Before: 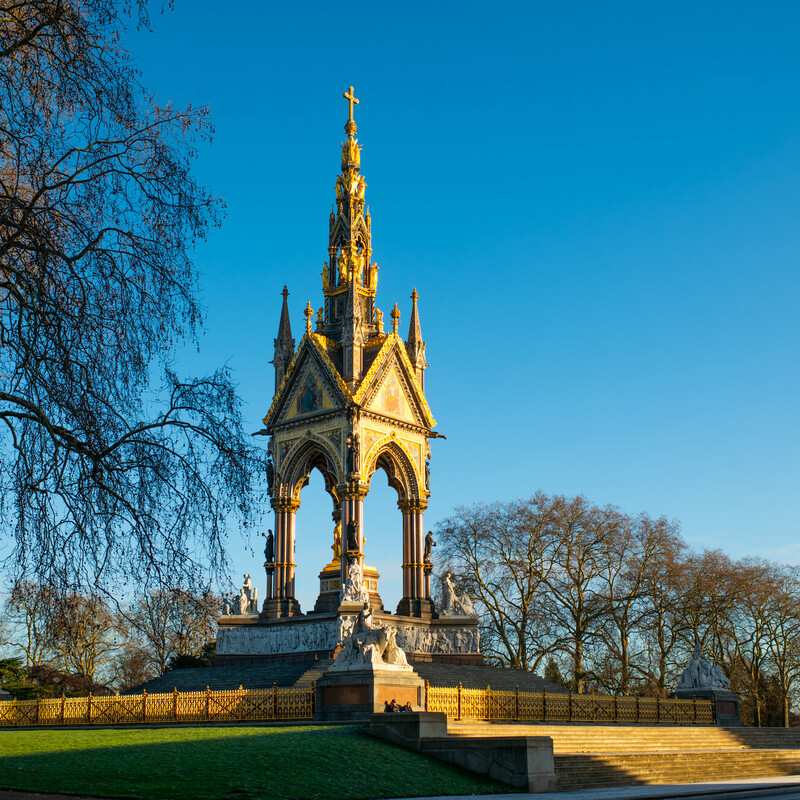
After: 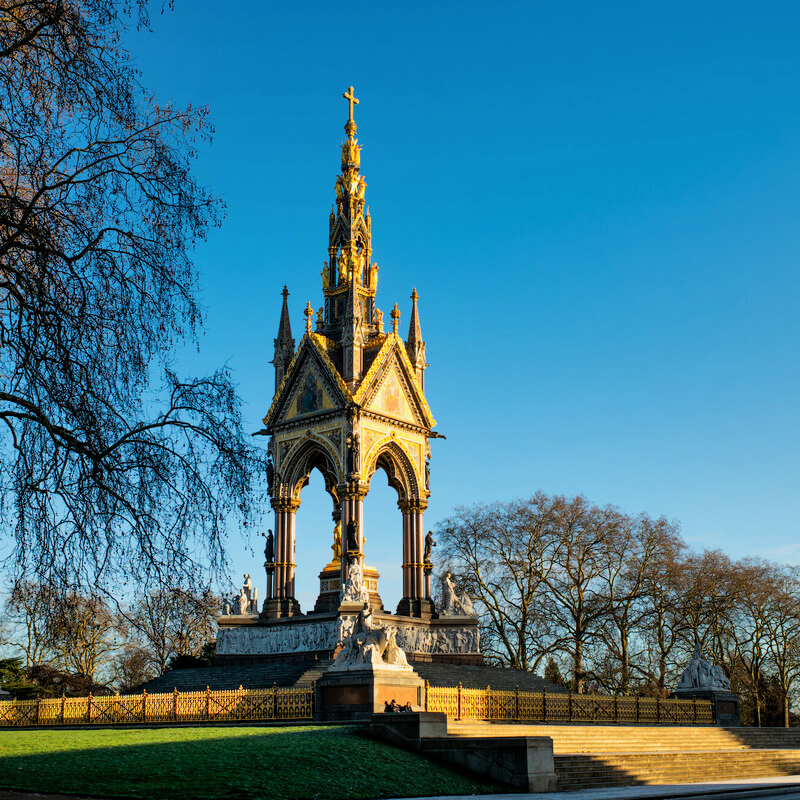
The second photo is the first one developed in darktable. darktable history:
filmic rgb: black relative exposure -12.73 EV, white relative exposure 2.81 EV, target black luminance 0%, hardness 8.5, latitude 69.77%, contrast 1.133, shadows ↔ highlights balance -0.444%
shadows and highlights: low approximation 0.01, soften with gaussian
